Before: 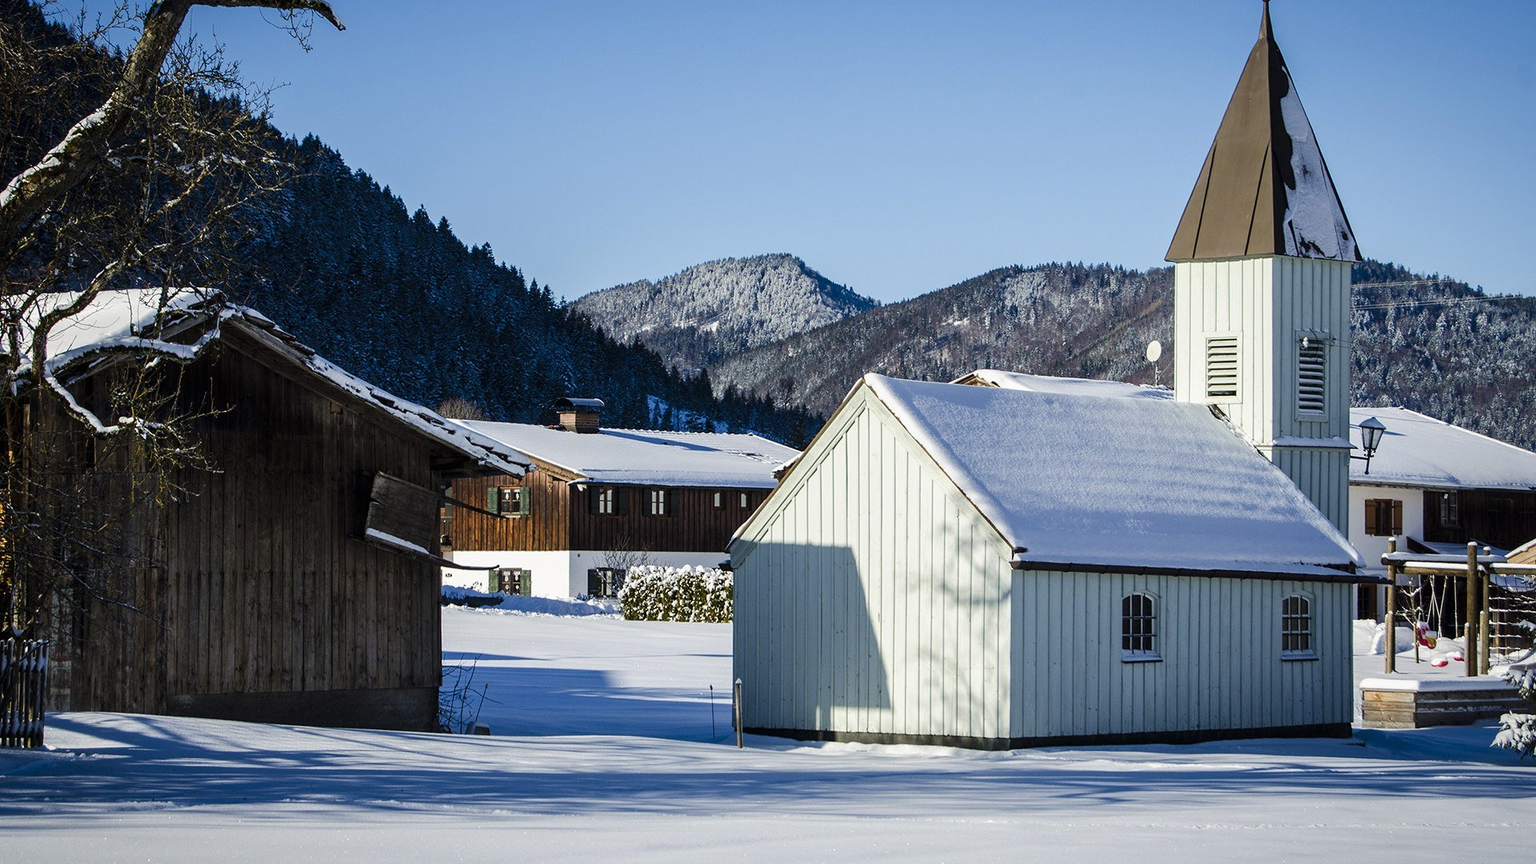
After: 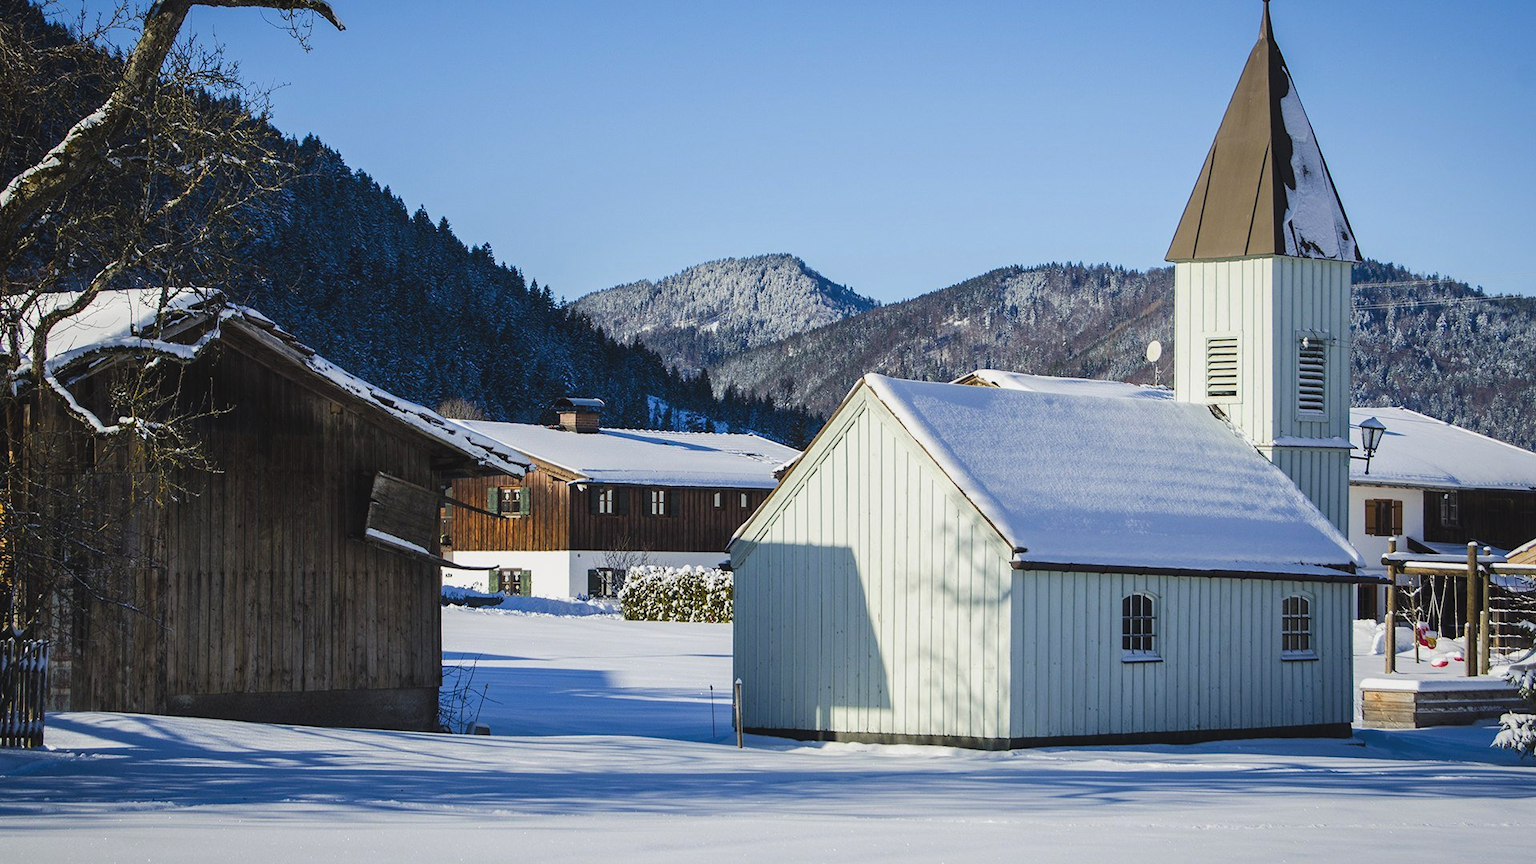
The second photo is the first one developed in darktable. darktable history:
contrast brightness saturation: contrast -0.093, brightness 0.045, saturation 0.083
